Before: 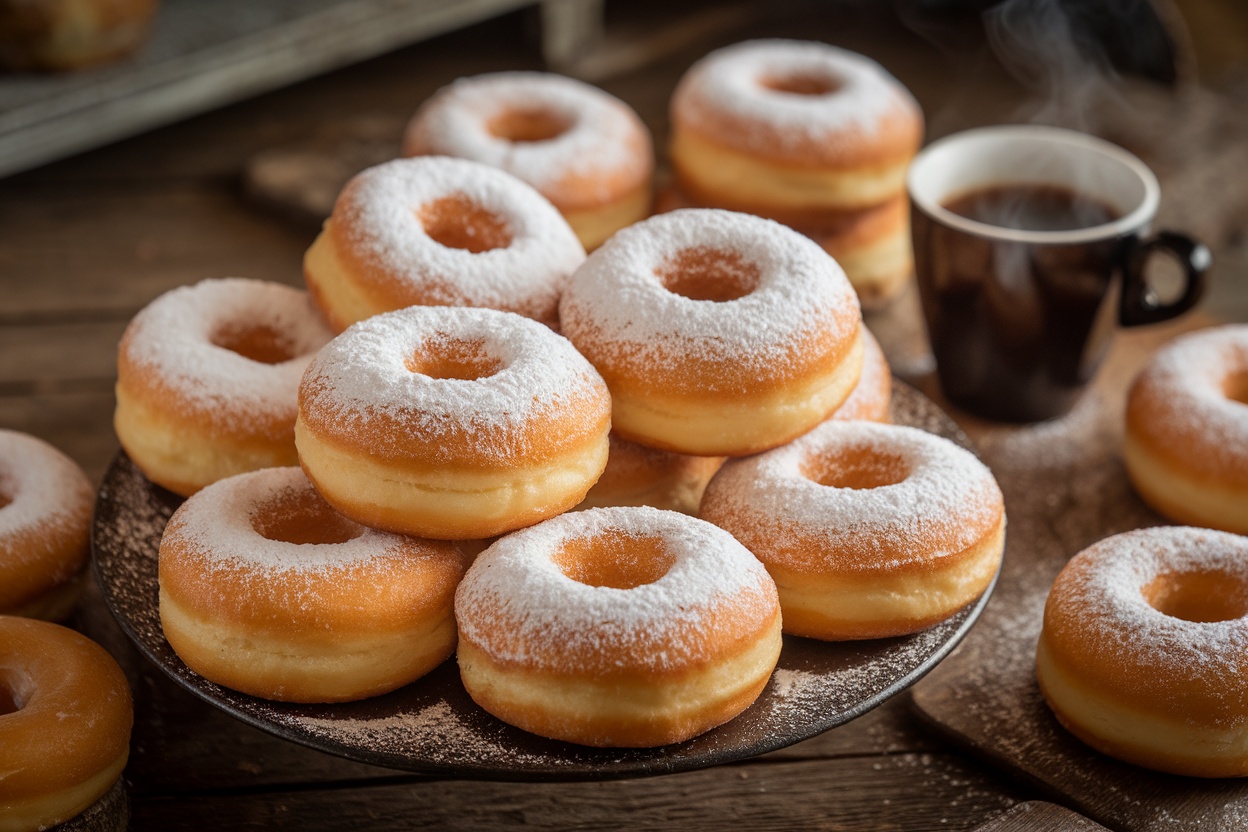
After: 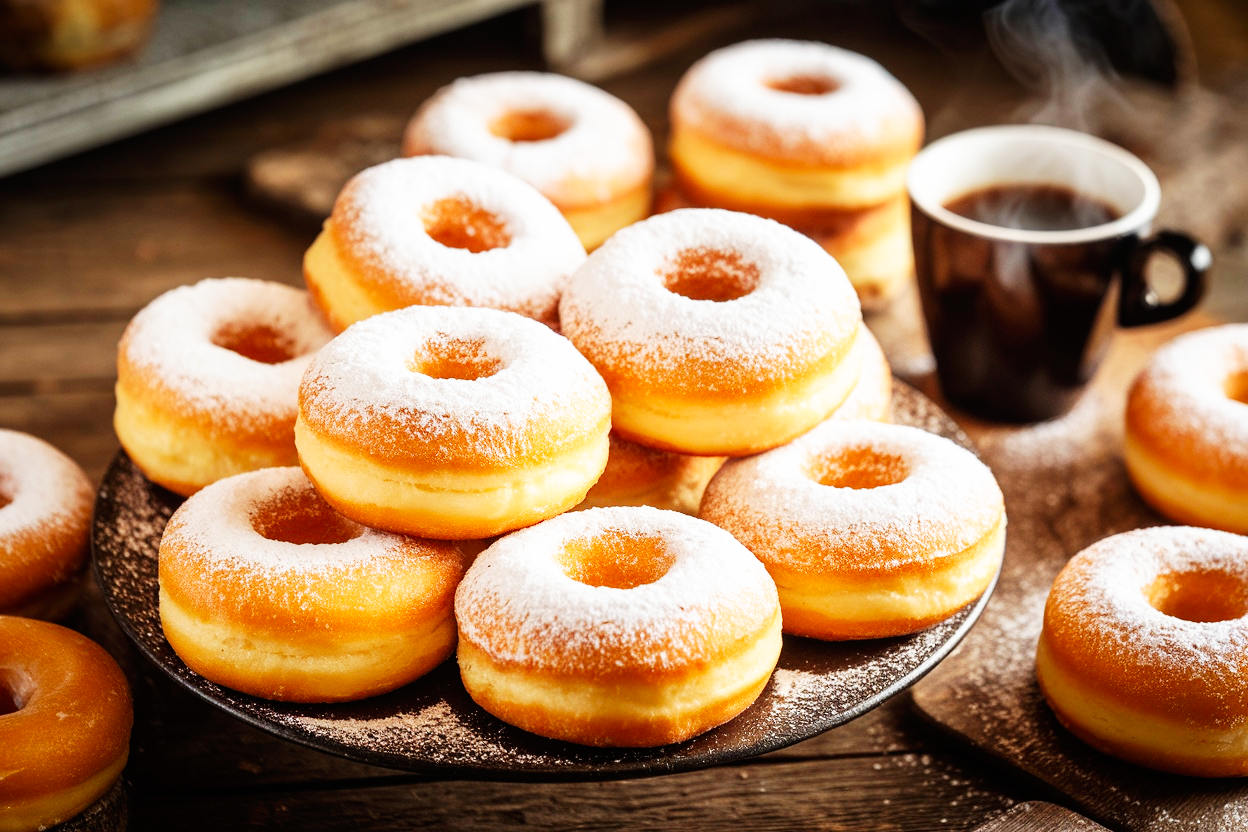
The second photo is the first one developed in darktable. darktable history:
base curve: curves: ch0 [(0, 0) (0.007, 0.004) (0.027, 0.03) (0.046, 0.07) (0.207, 0.54) (0.442, 0.872) (0.673, 0.972) (1, 1)], preserve colors none
color correction: highlights b* 0.005
